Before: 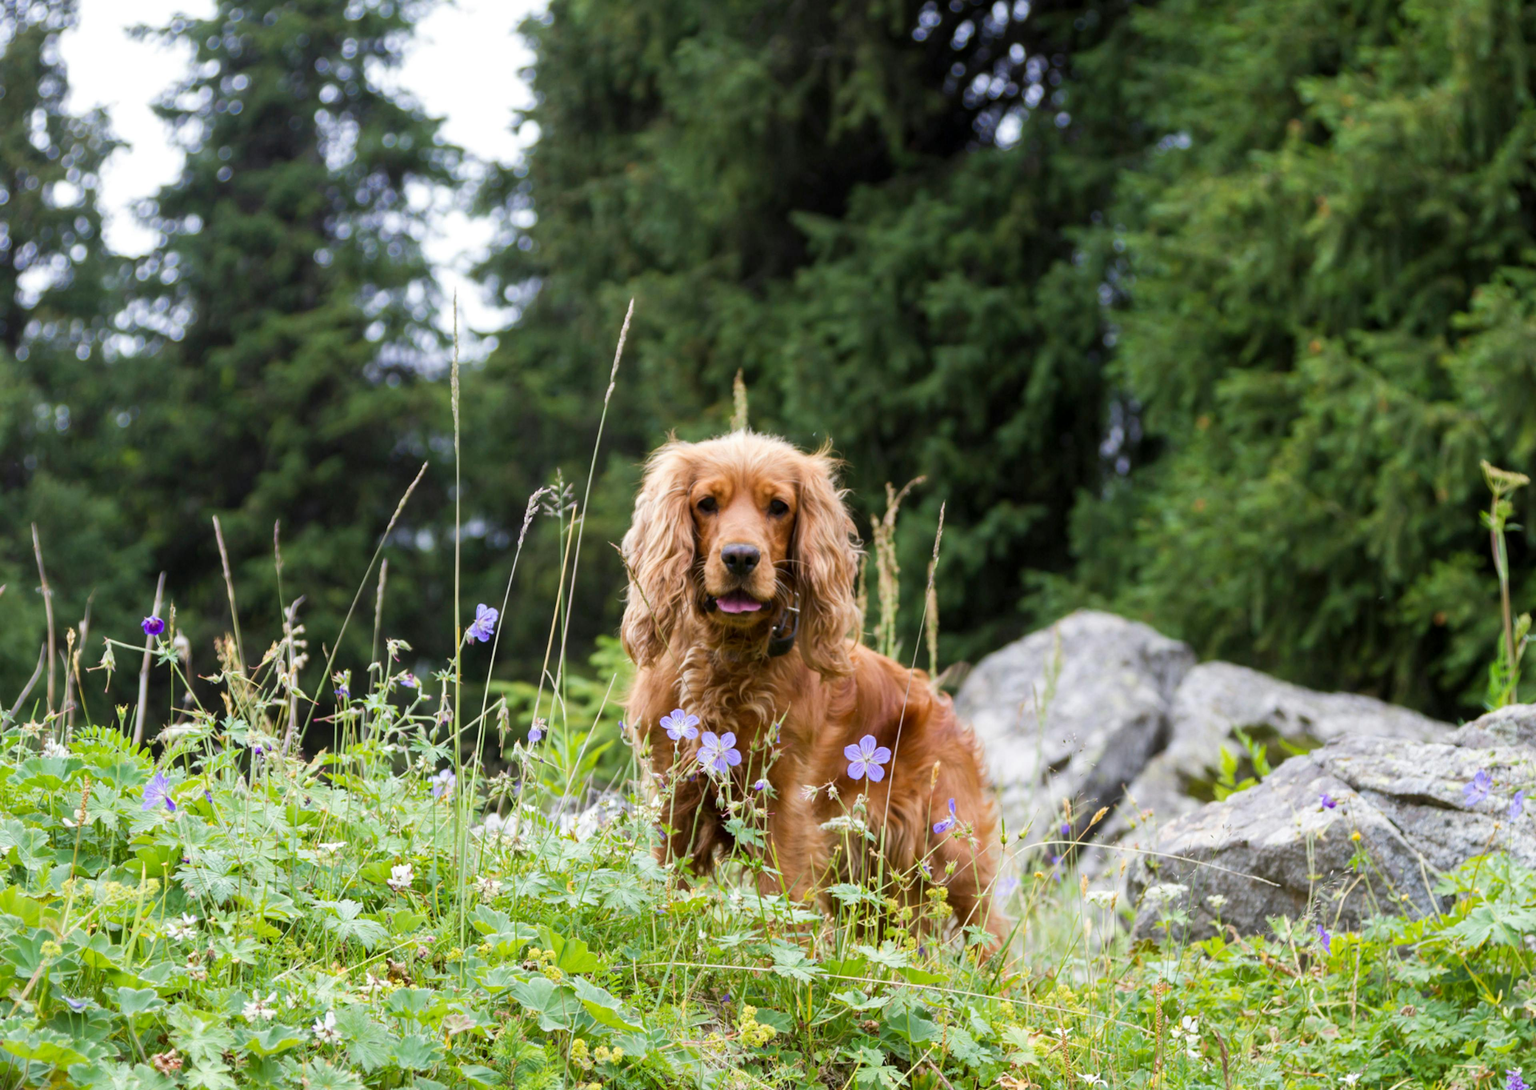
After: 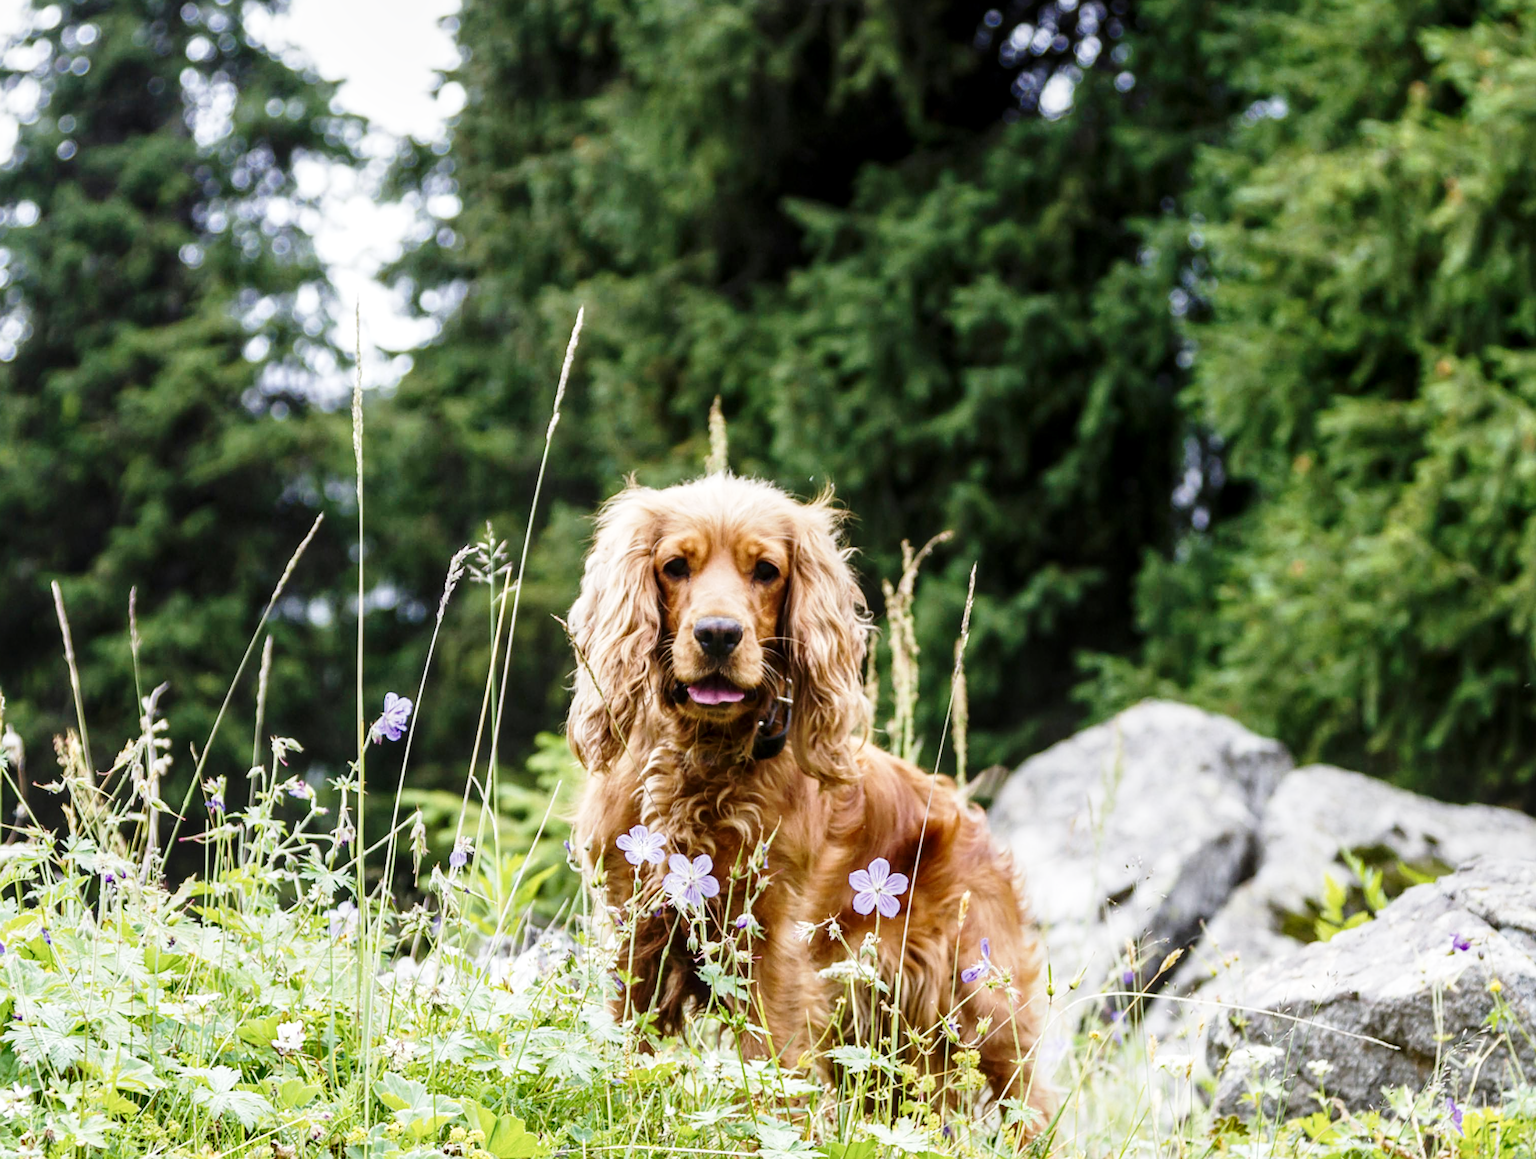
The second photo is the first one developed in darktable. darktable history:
crop: left 11.224%, top 5.069%, right 9.567%, bottom 10.645%
color calibration: illuminant same as pipeline (D50), adaptation XYZ, x 0.346, y 0.358, temperature 5017.93 K
local contrast: on, module defaults
contrast brightness saturation: brightness -0.085
sharpen: on, module defaults
base curve: curves: ch0 [(0, 0) (0.028, 0.03) (0.121, 0.232) (0.46, 0.748) (0.859, 0.968) (1, 1)], preserve colors none
color correction: highlights b* -0.054, saturation 0.792
